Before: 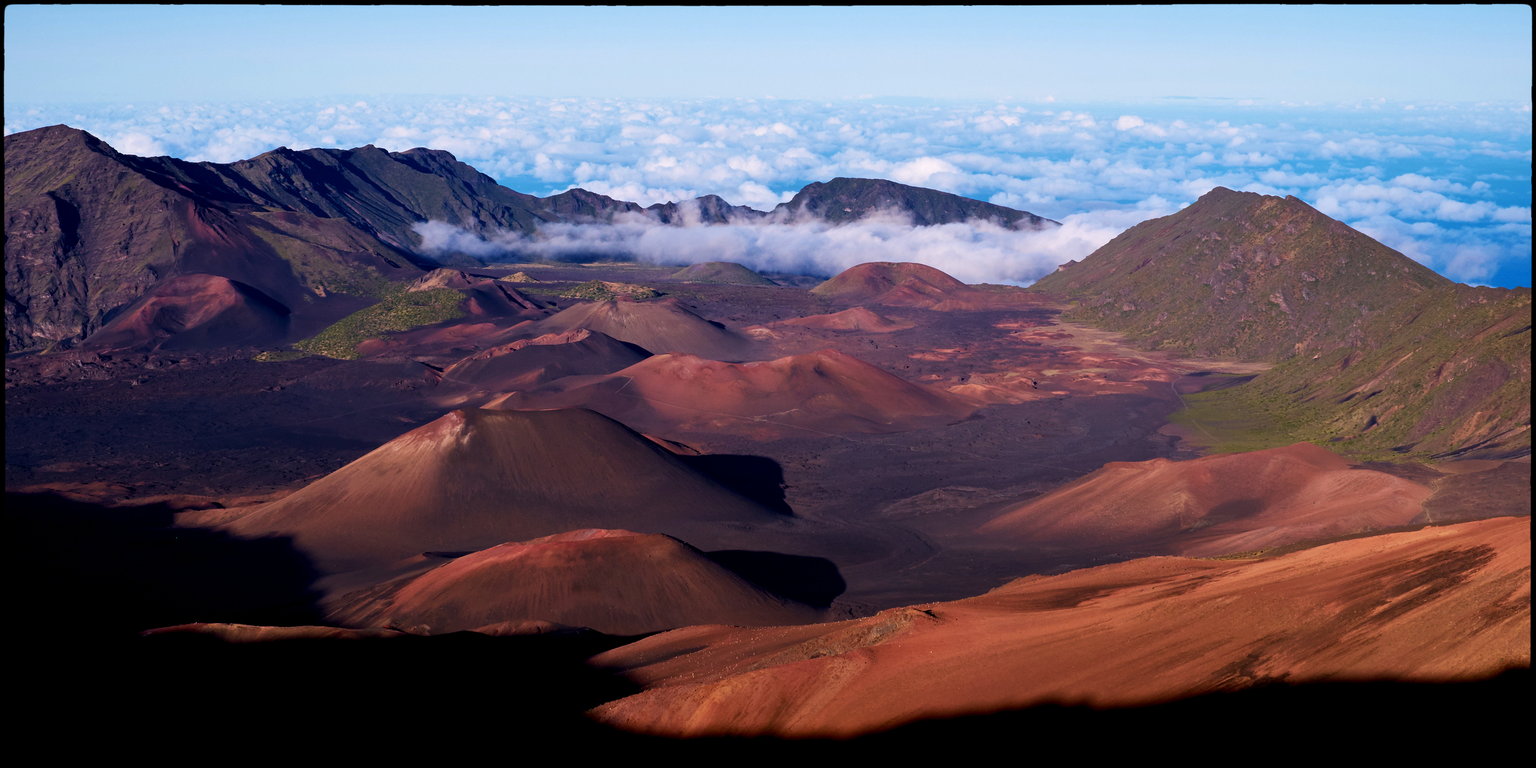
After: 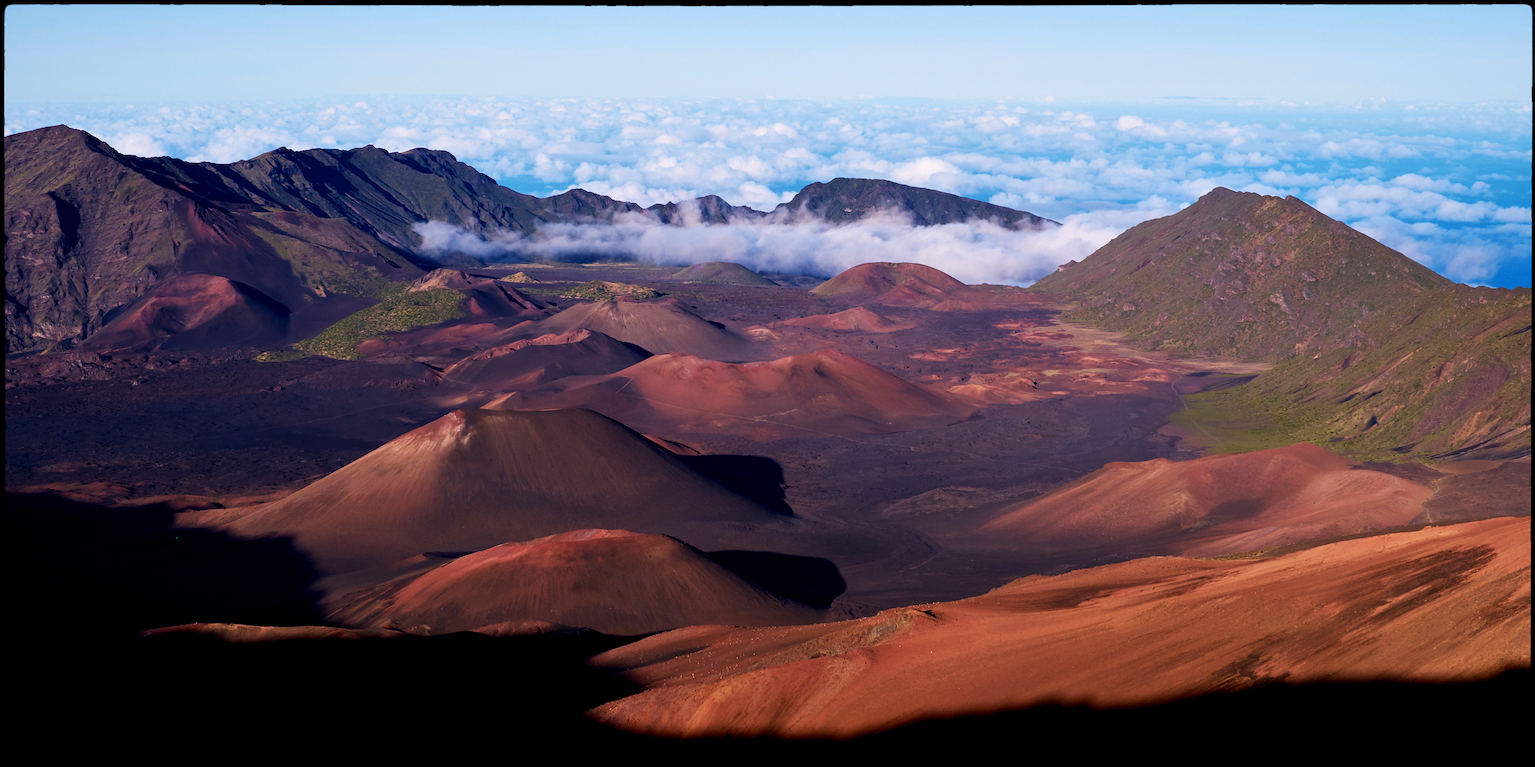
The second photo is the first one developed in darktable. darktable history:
base curve: curves: ch0 [(0, 0) (0.472, 0.508) (1, 1)], preserve colors none
